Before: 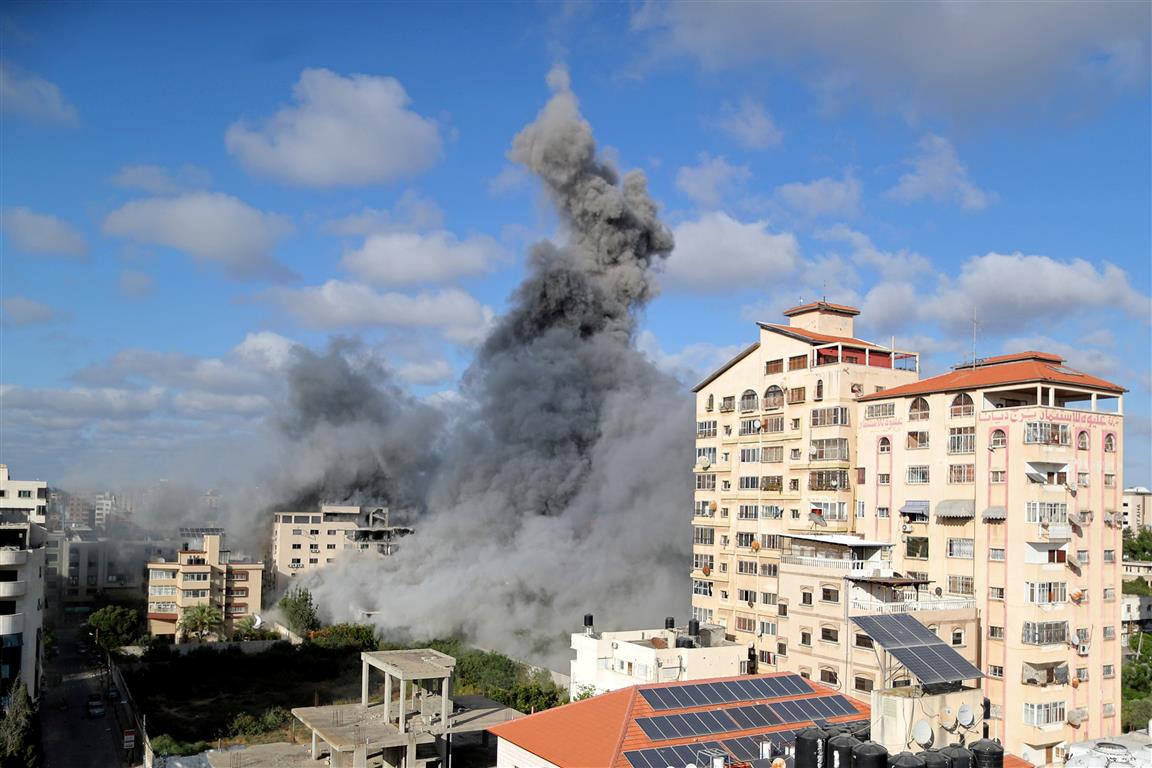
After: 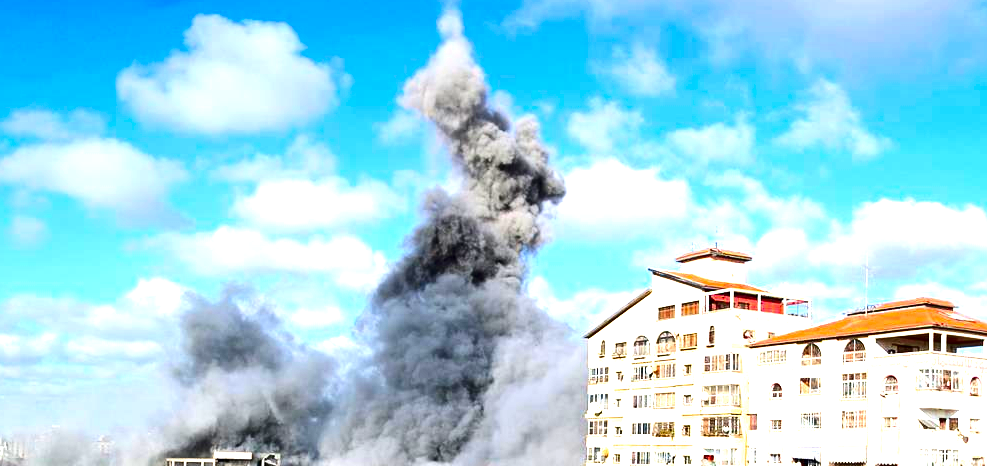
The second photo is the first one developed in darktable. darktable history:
tone equalizer: -8 EV -0.583 EV, edges refinement/feathering 500, mask exposure compensation -1.57 EV, preserve details no
crop and rotate: left 9.379%, top 7.119%, right 4.86%, bottom 32.153%
exposure: black level correction 0, exposure 1.124 EV, compensate highlight preservation false
color balance rgb: perceptual saturation grading › global saturation 30.837%, perceptual brilliance grading › highlights 9.568%, perceptual brilliance grading › mid-tones 4.79%
contrast brightness saturation: contrast 0.186, brightness -0.225, saturation 0.111
